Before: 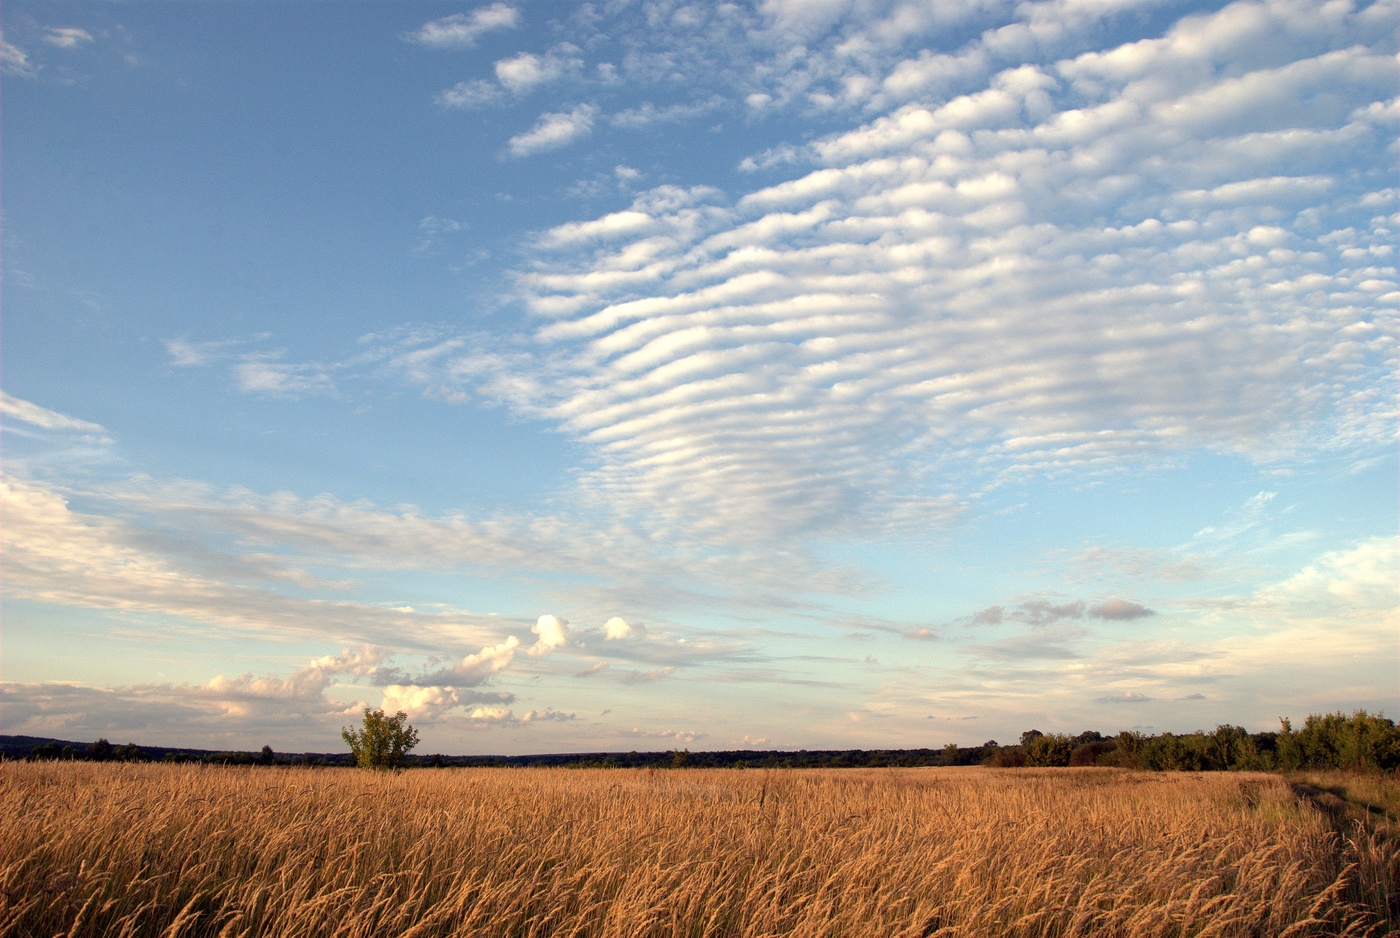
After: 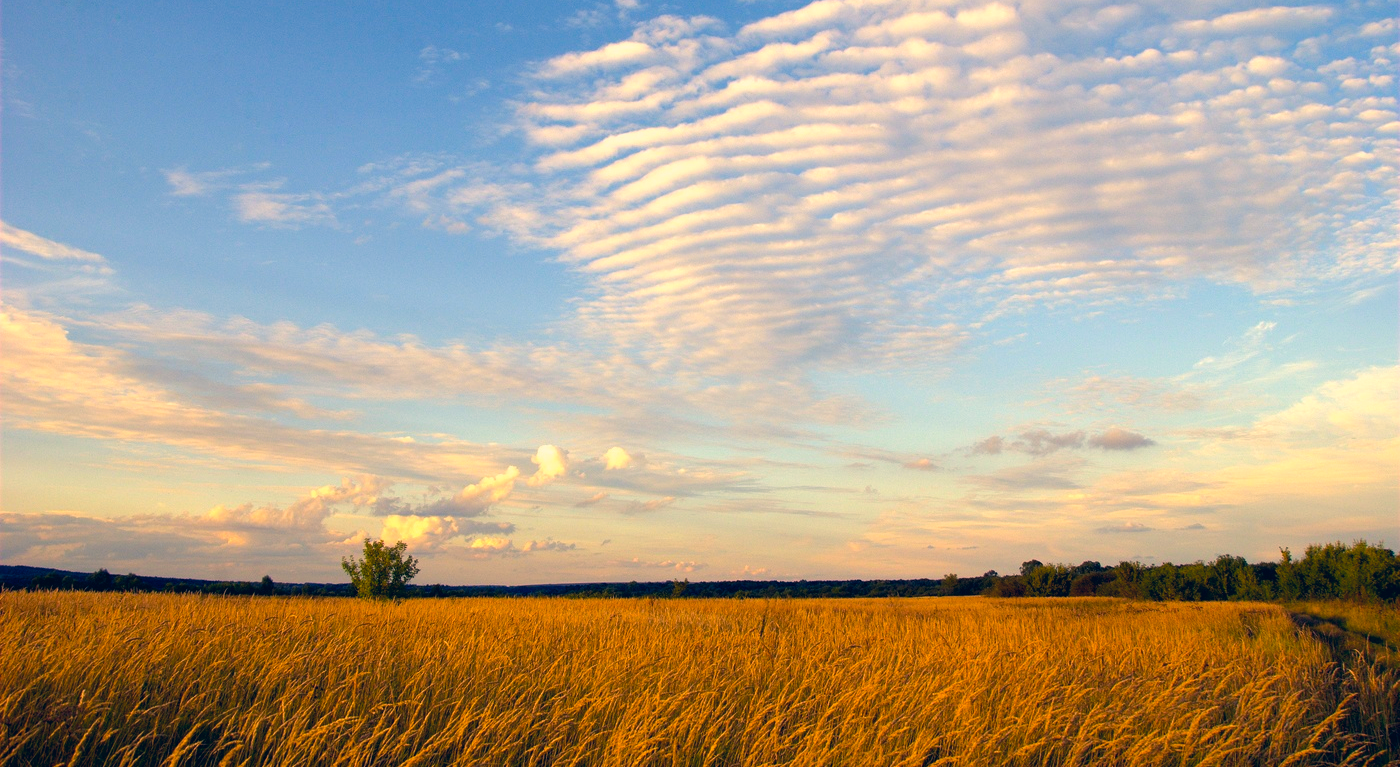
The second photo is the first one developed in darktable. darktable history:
crop and rotate: top 18.149%
color balance rgb: shadows lift › chroma 2.012%, shadows lift › hue 220.98°, linear chroma grading › global chroma 14.684%, perceptual saturation grading › global saturation 25.575%, global vibrance 20%
color correction: highlights a* 10.32, highlights b* 14.05, shadows a* -9.92, shadows b* -14.88
